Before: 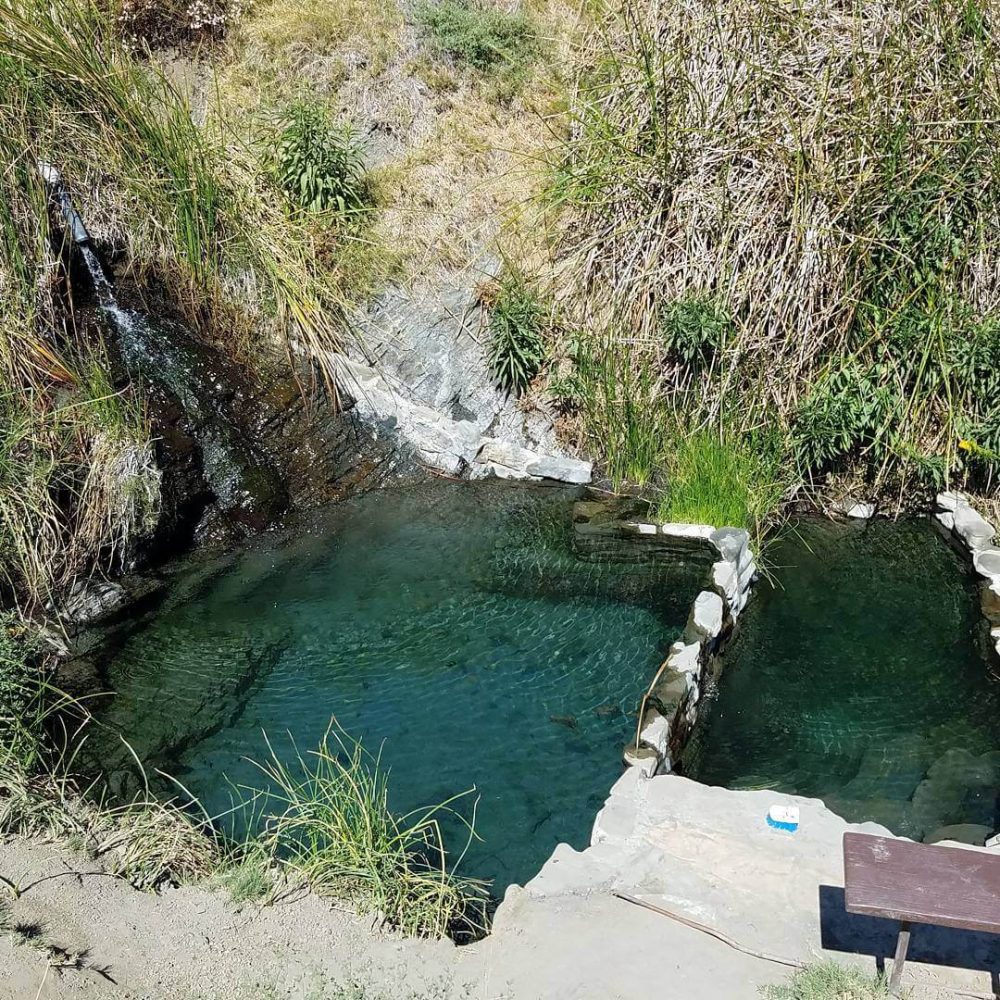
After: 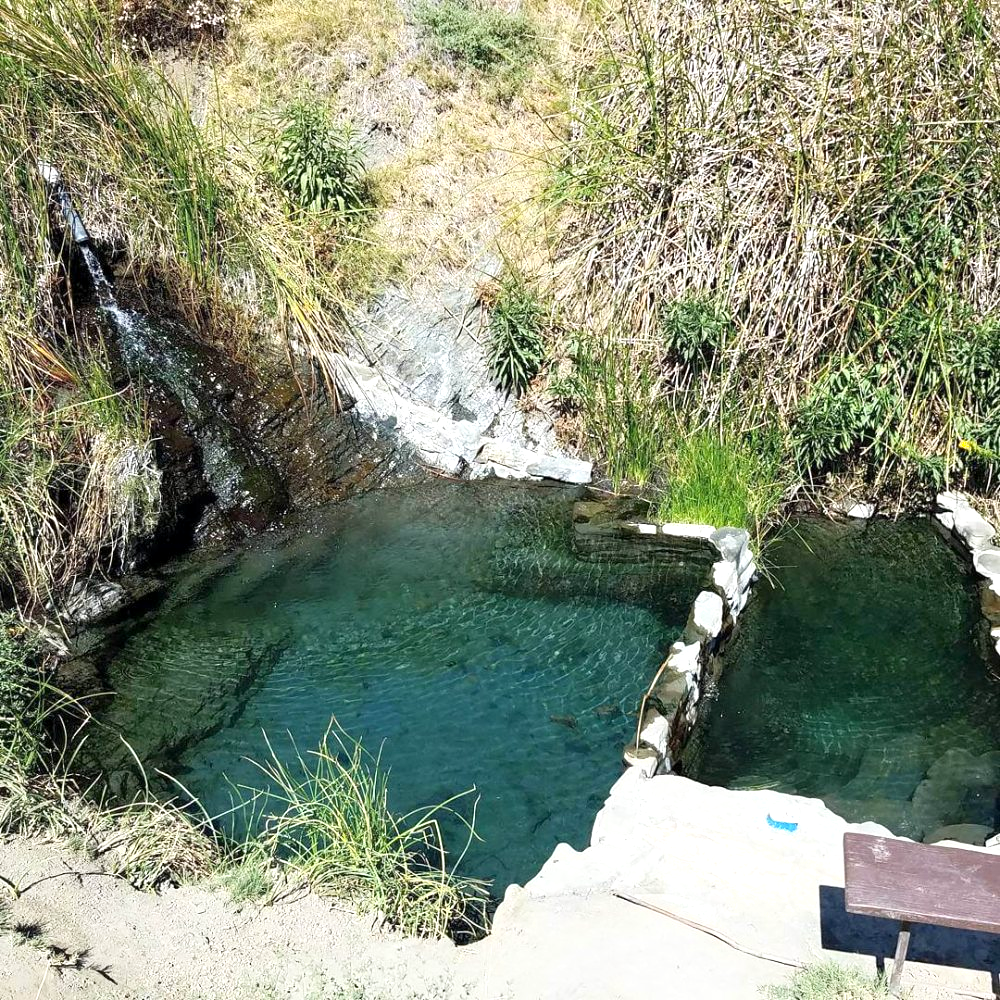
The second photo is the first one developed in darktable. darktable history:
exposure: black level correction 0.001, exposure 0.499 EV, compensate highlight preservation false
shadows and highlights: shadows -1.16, highlights 38.16, highlights color adjustment 0.112%
